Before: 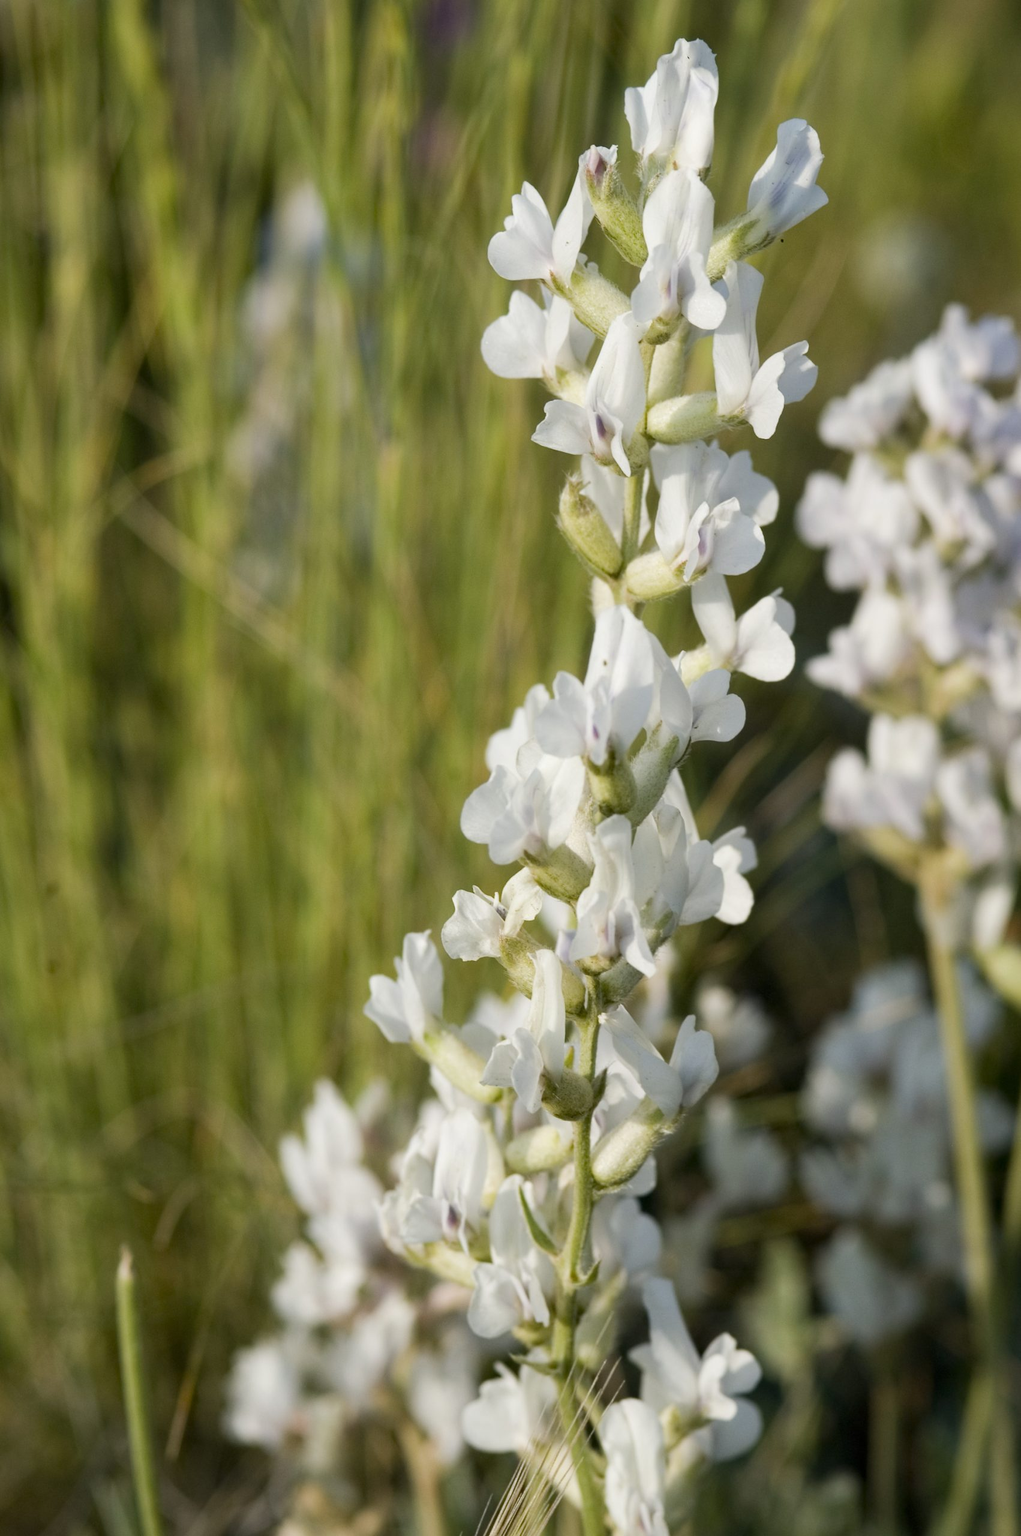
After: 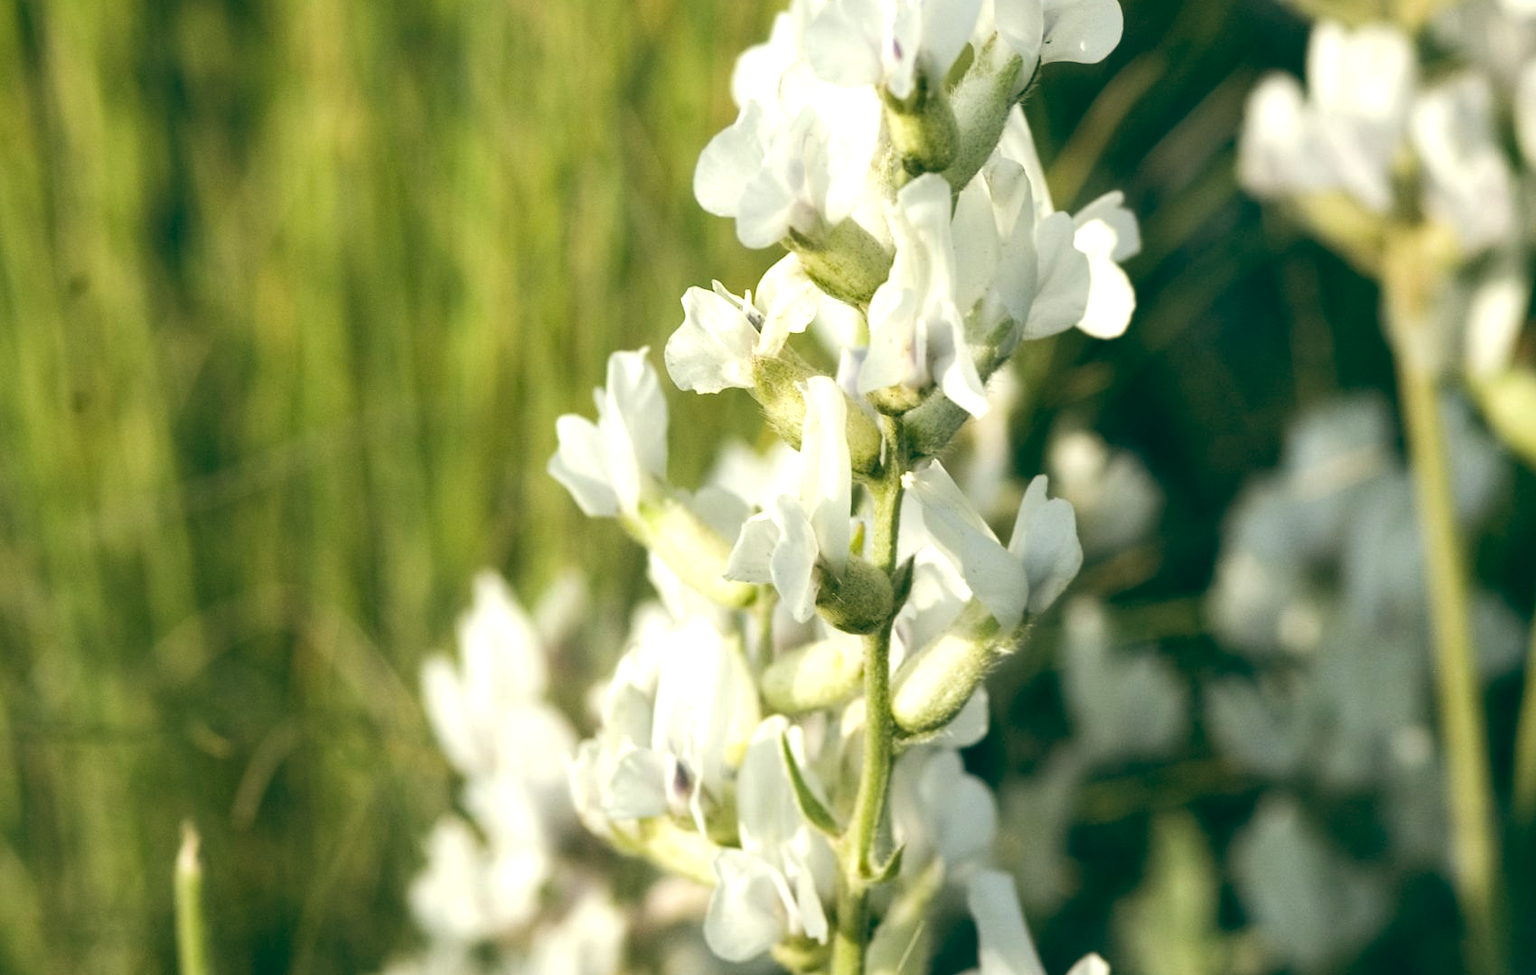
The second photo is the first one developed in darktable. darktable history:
exposure: black level correction 0, exposure 0.5 EV, compensate highlight preservation false
color balance: lift [1.005, 0.99, 1.007, 1.01], gamma [1, 1.034, 1.032, 0.966], gain [0.873, 1.055, 1.067, 0.933]
tone equalizer: -8 EV -0.417 EV, -7 EV -0.389 EV, -6 EV -0.333 EV, -5 EV -0.222 EV, -3 EV 0.222 EV, -2 EV 0.333 EV, -1 EV 0.389 EV, +0 EV 0.417 EV, edges refinement/feathering 500, mask exposure compensation -1.57 EV, preserve details no
crop: top 45.551%, bottom 12.262%
